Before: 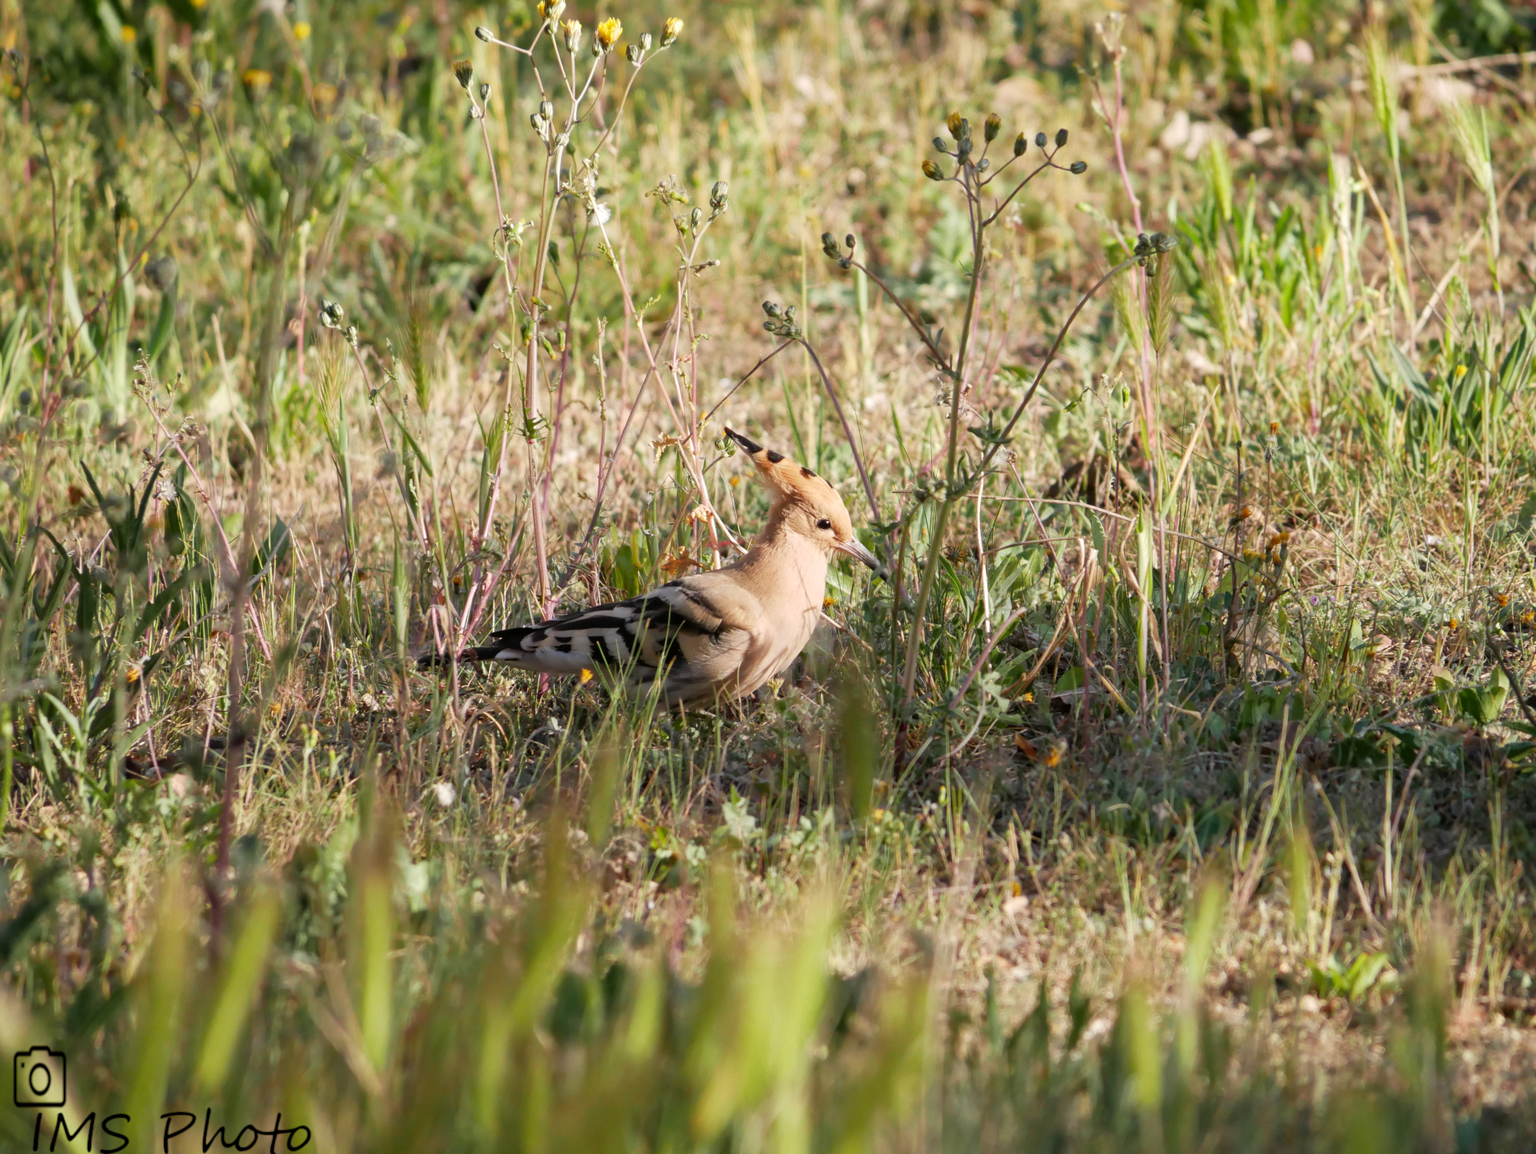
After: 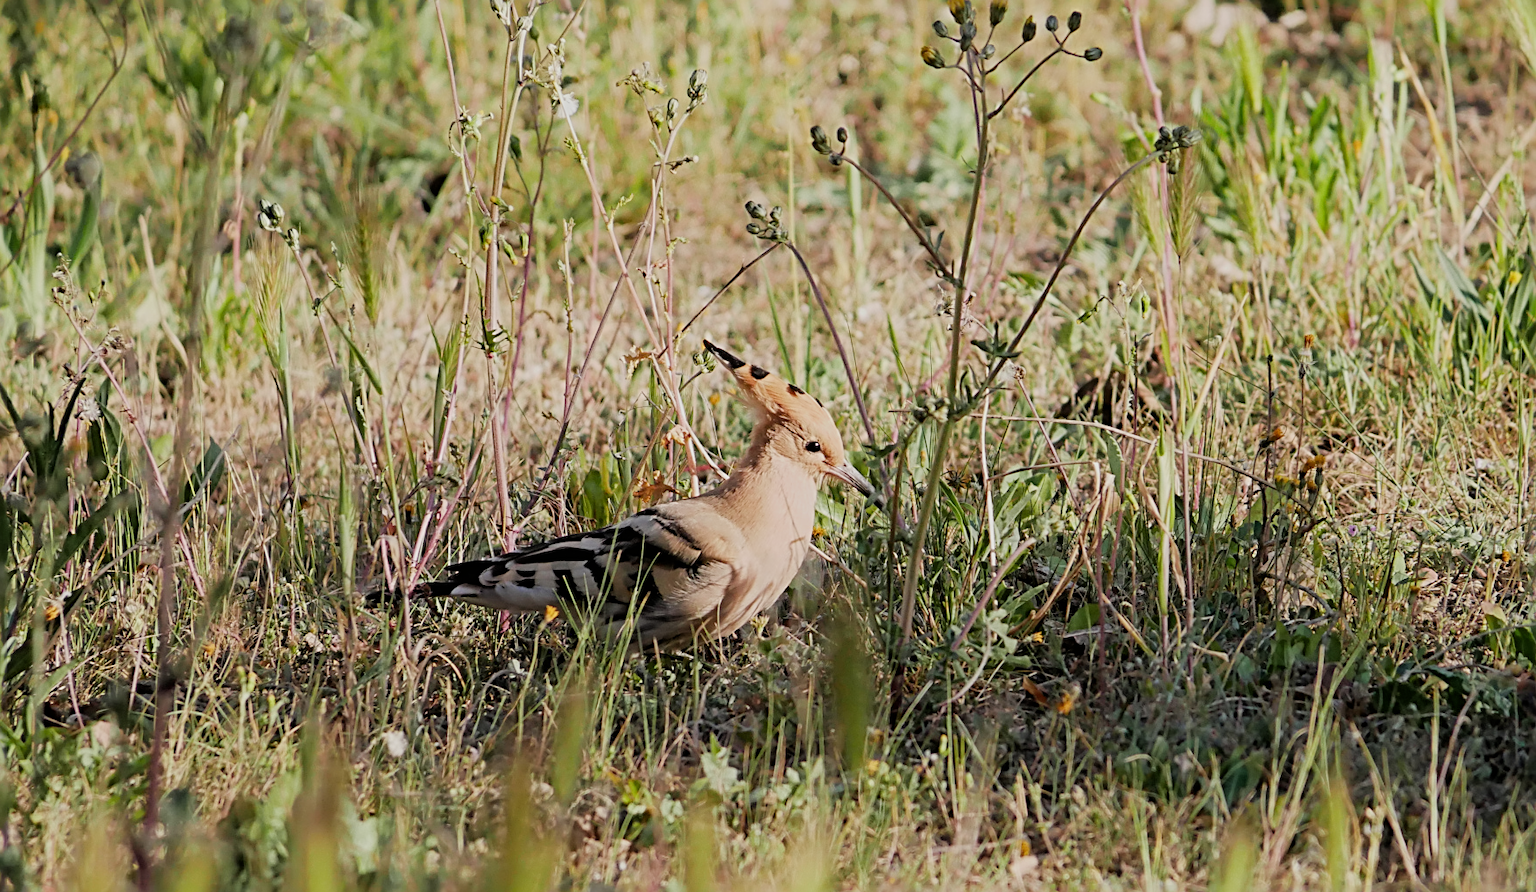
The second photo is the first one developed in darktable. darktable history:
crop: left 5.596%, top 10.314%, right 3.534%, bottom 19.395%
sharpen: radius 3.025, amount 0.757
filmic rgb: black relative exposure -7.65 EV, white relative exposure 4.56 EV, hardness 3.61
rotate and perspective: automatic cropping original format, crop left 0, crop top 0
